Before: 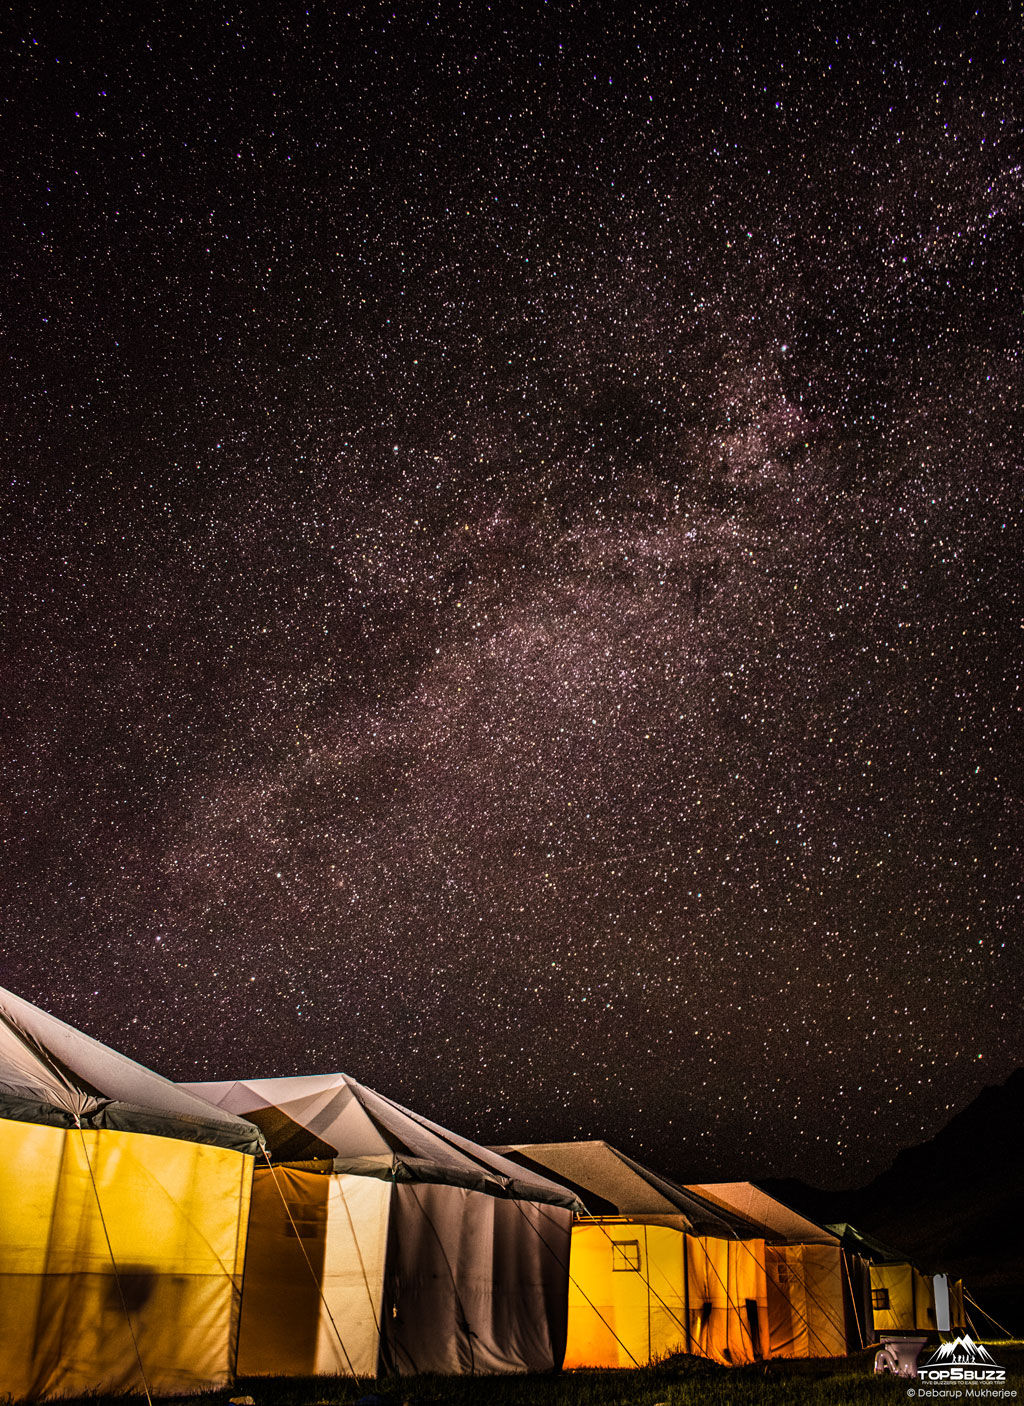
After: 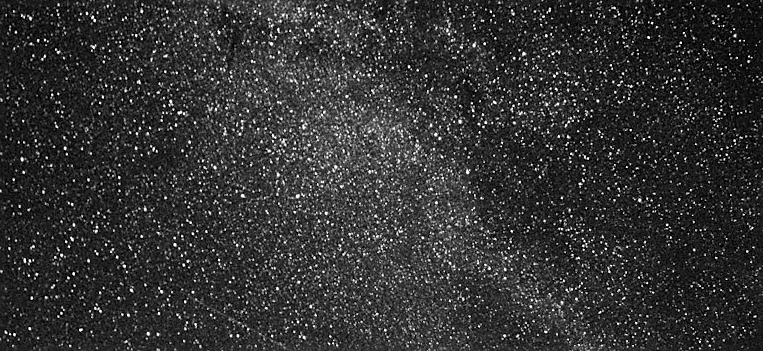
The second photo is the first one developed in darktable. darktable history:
sharpen: on, module defaults
crop and rotate: angle 16.12°, top 30.835%, bottom 35.653%
monochrome: on, module defaults
